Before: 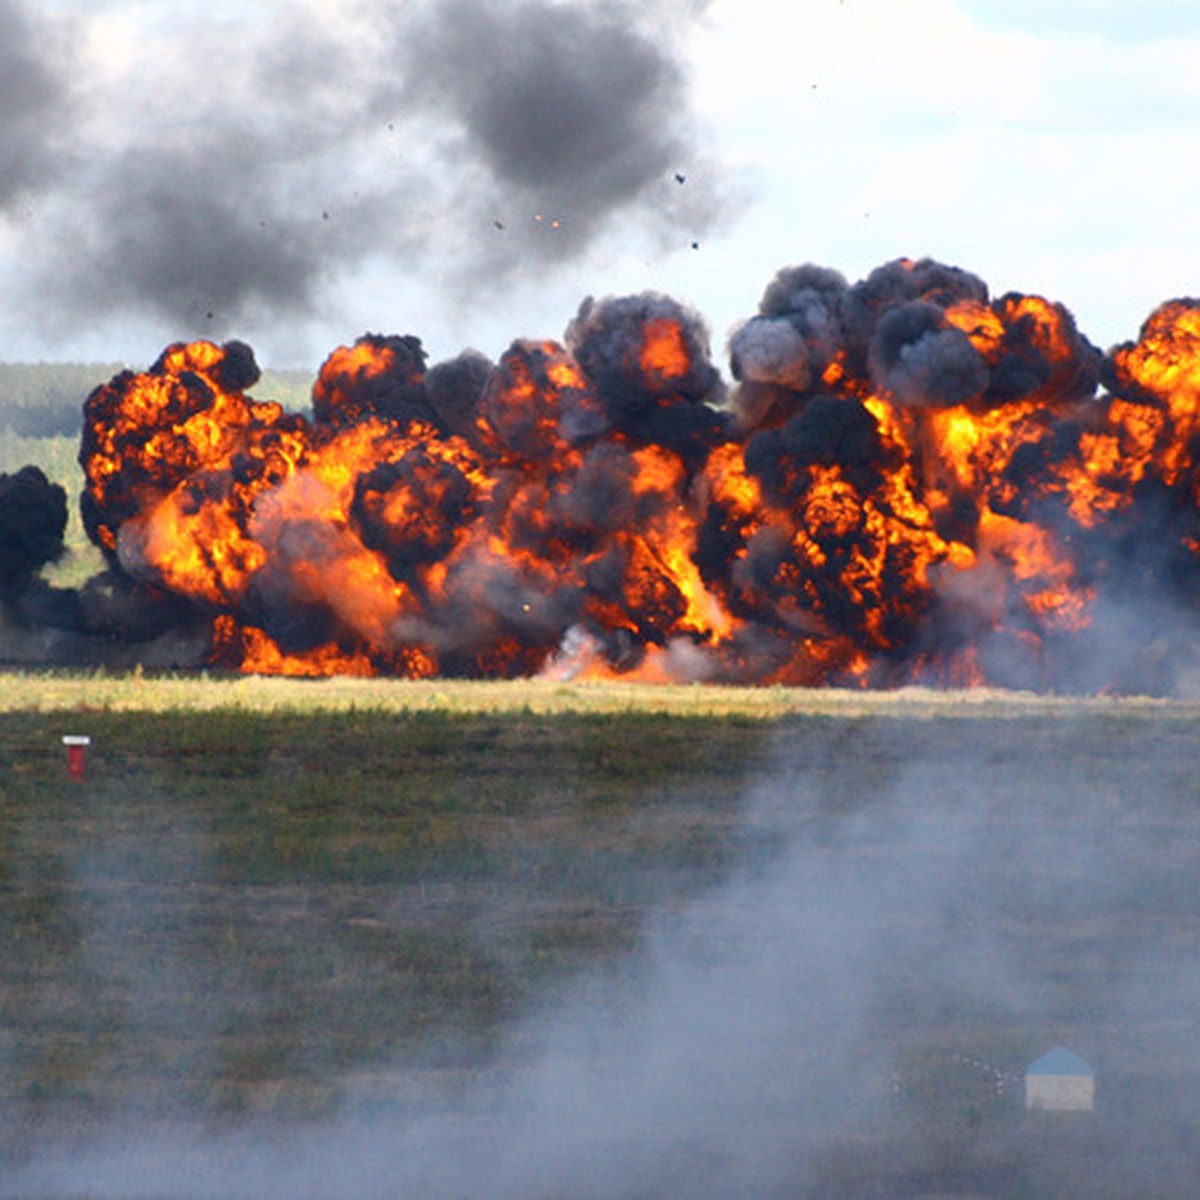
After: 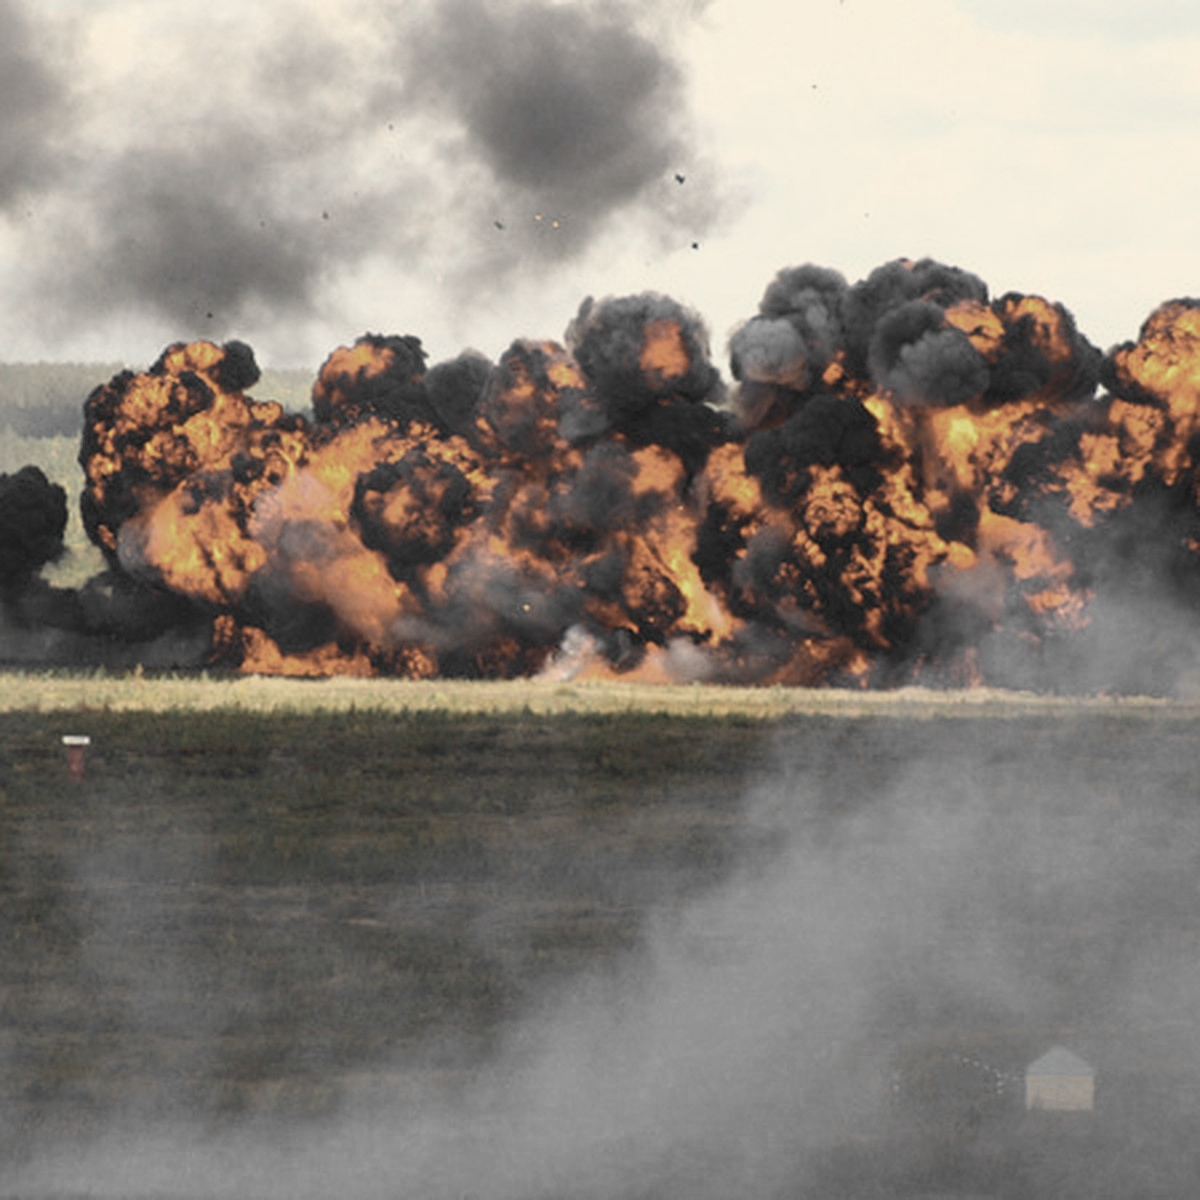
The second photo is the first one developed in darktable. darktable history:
color zones: curves: ch0 [(0, 0.613) (0.01, 0.613) (0.245, 0.448) (0.498, 0.529) (0.642, 0.665) (0.879, 0.777) (0.99, 0.613)]; ch1 [(0, 0.035) (0.121, 0.189) (0.259, 0.197) (0.415, 0.061) (0.589, 0.022) (0.732, 0.022) (0.857, 0.026) (0.991, 0.053)]
color correction: highlights a* 2.41, highlights b* 23.28
